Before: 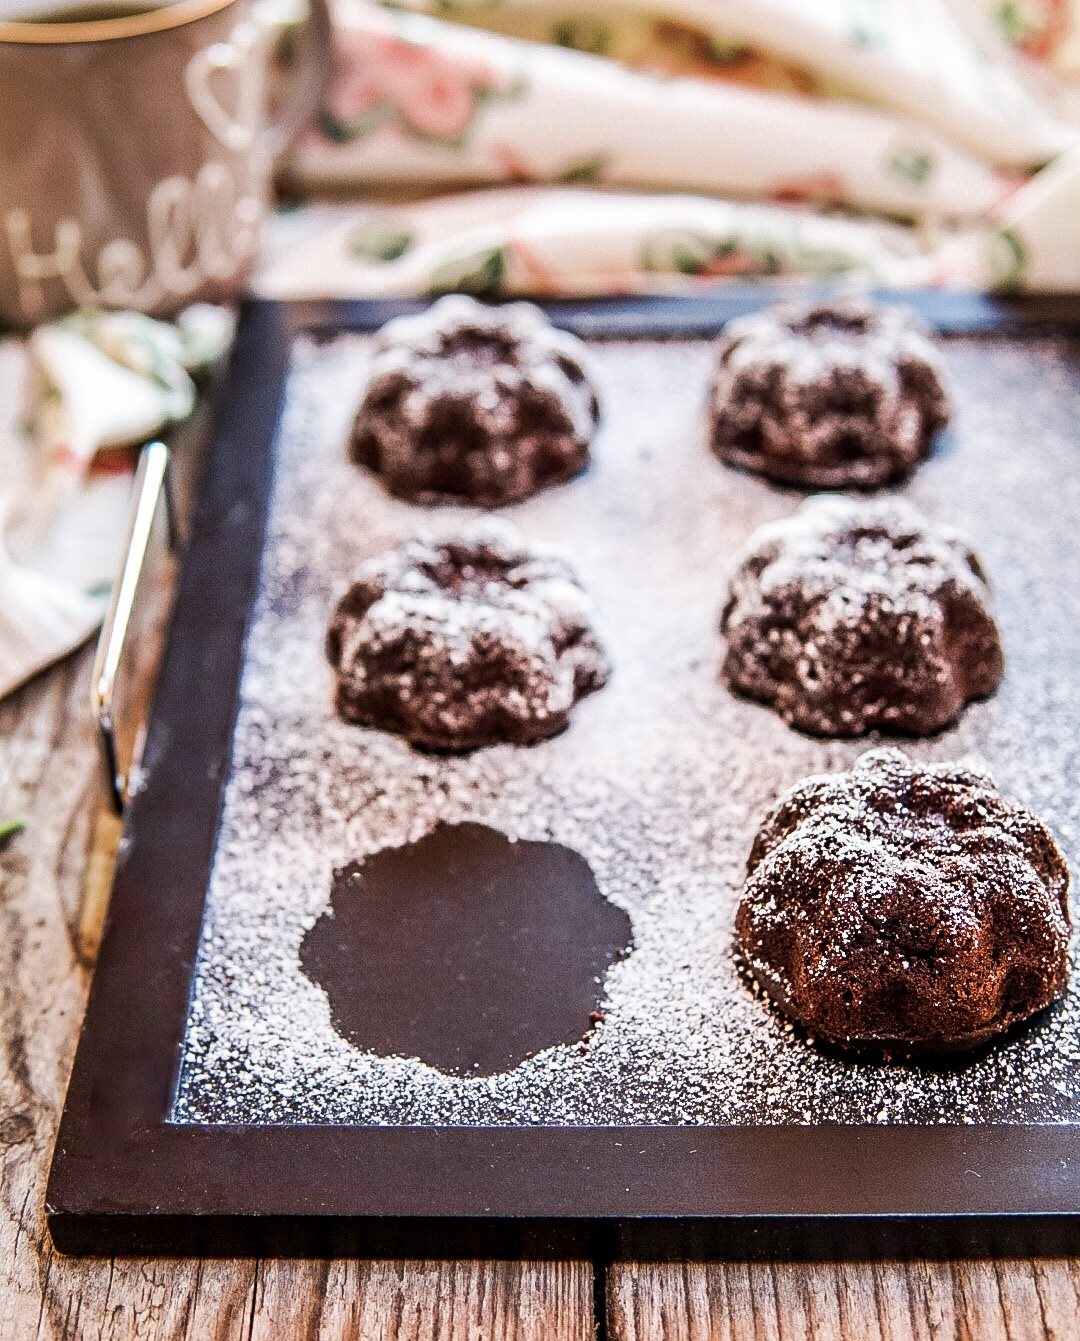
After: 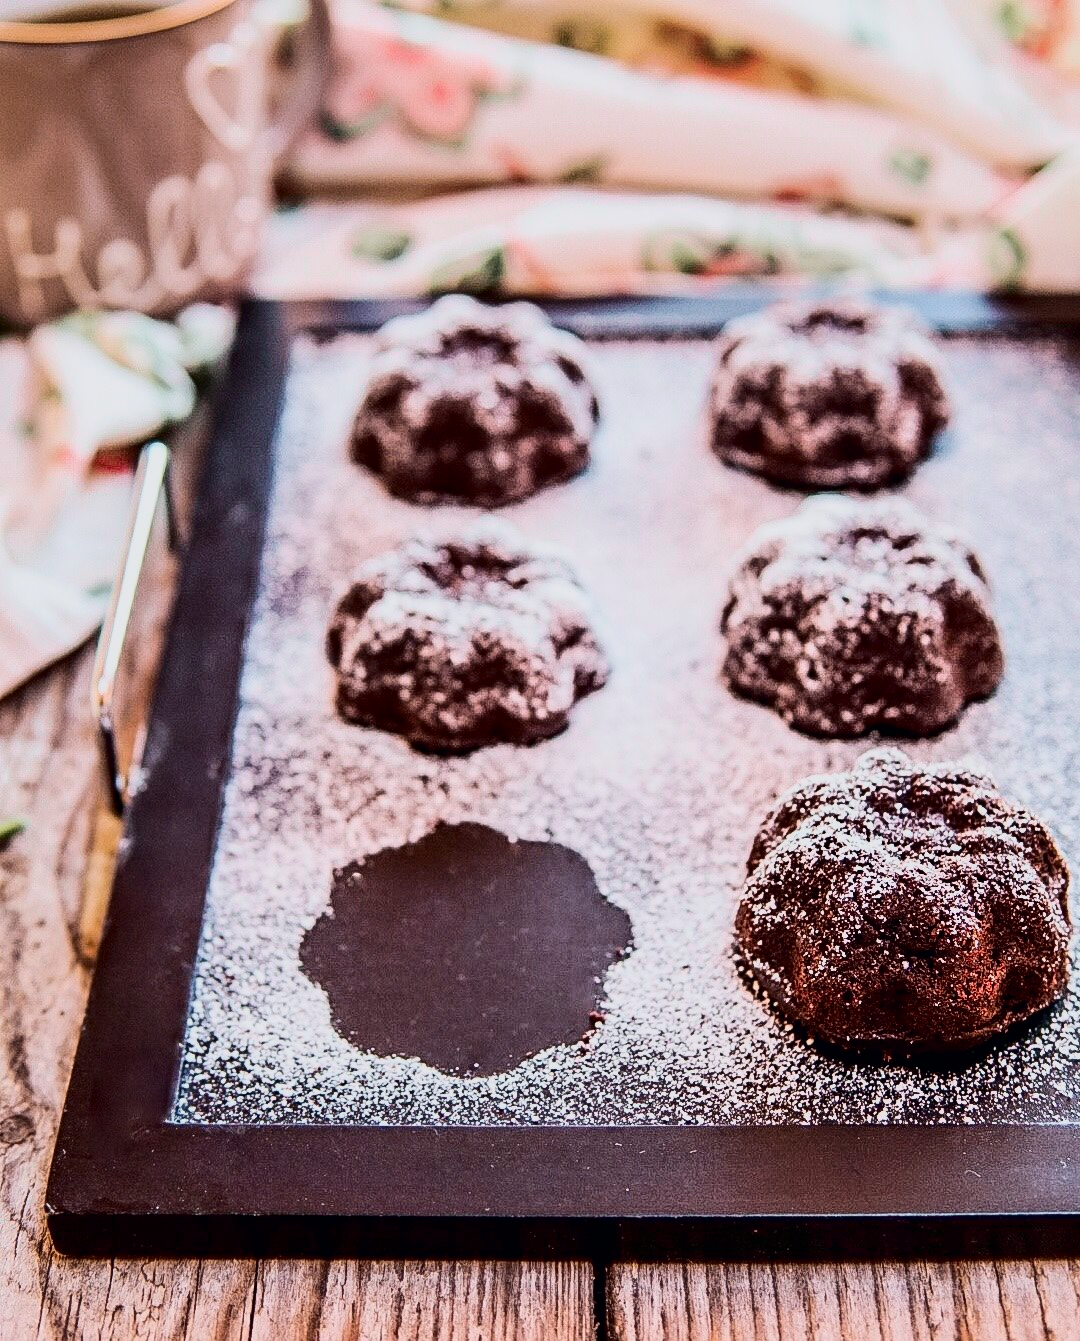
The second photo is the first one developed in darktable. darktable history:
tone curve: curves: ch0 [(0, 0) (0.049, 0.01) (0.154, 0.081) (0.491, 0.519) (0.748, 0.765) (1, 0.919)]; ch1 [(0, 0) (0.172, 0.123) (0.317, 0.272) (0.391, 0.424) (0.499, 0.497) (0.531, 0.541) (0.615, 0.608) (0.741, 0.783) (1, 1)]; ch2 [(0, 0) (0.411, 0.424) (0.483, 0.478) (0.546, 0.532) (0.652, 0.633) (1, 1)], color space Lab, independent channels, preserve colors none
color calibration: illuminant same as pipeline (D50), adaptation none (bypass), x 0.333, y 0.334, temperature 5010.44 K
